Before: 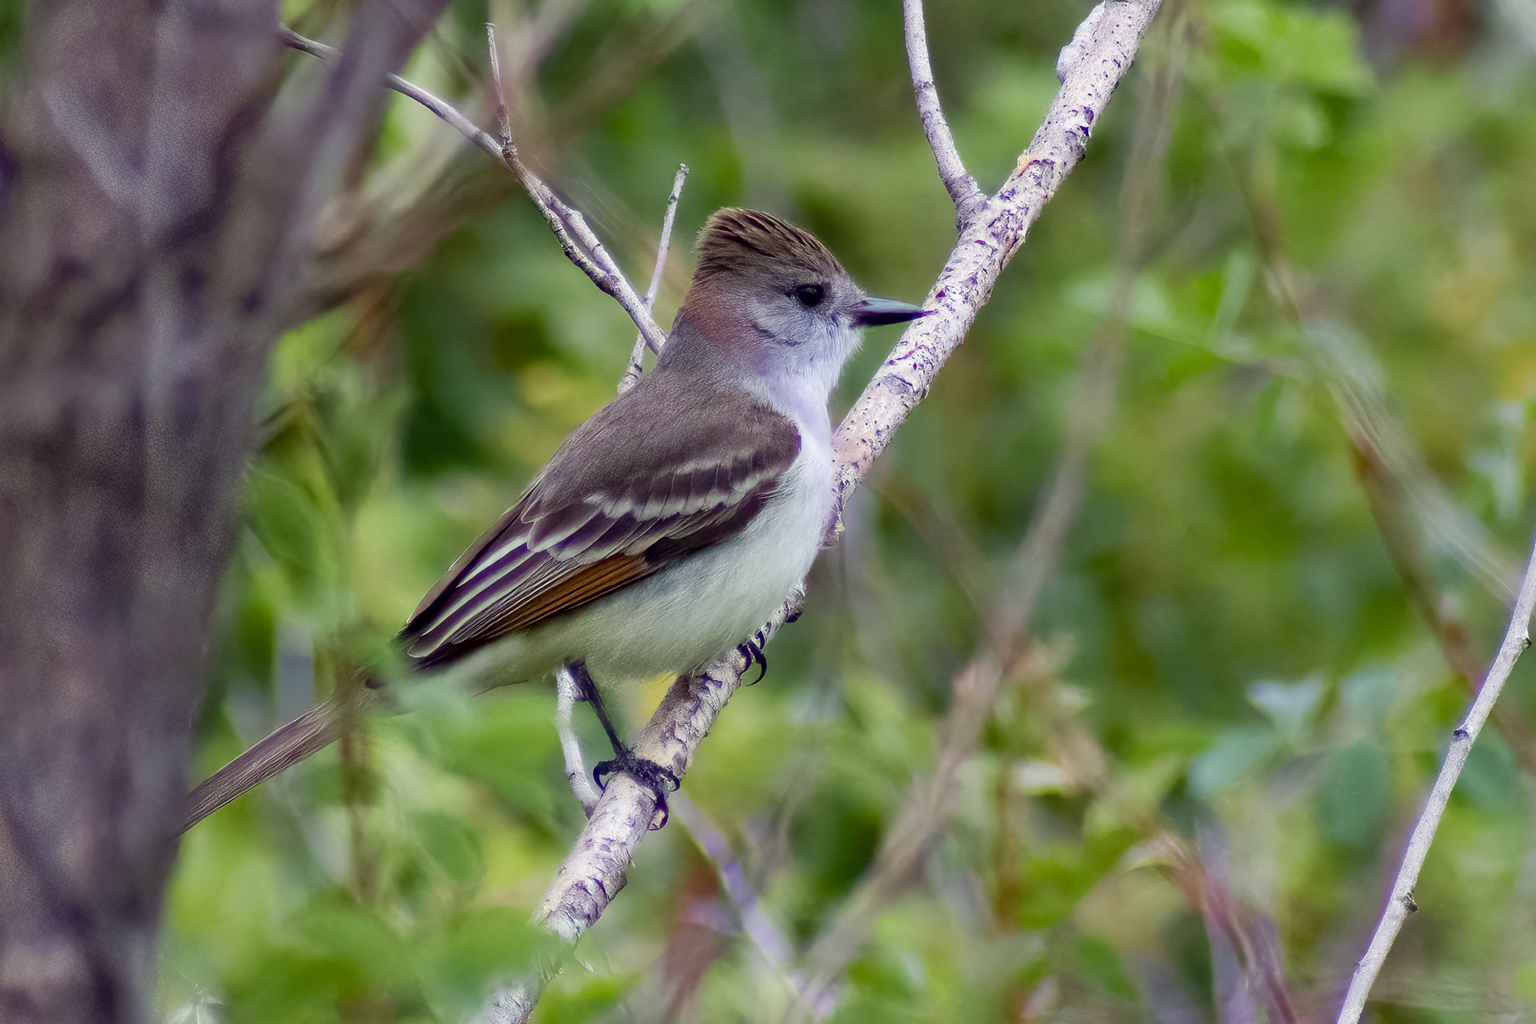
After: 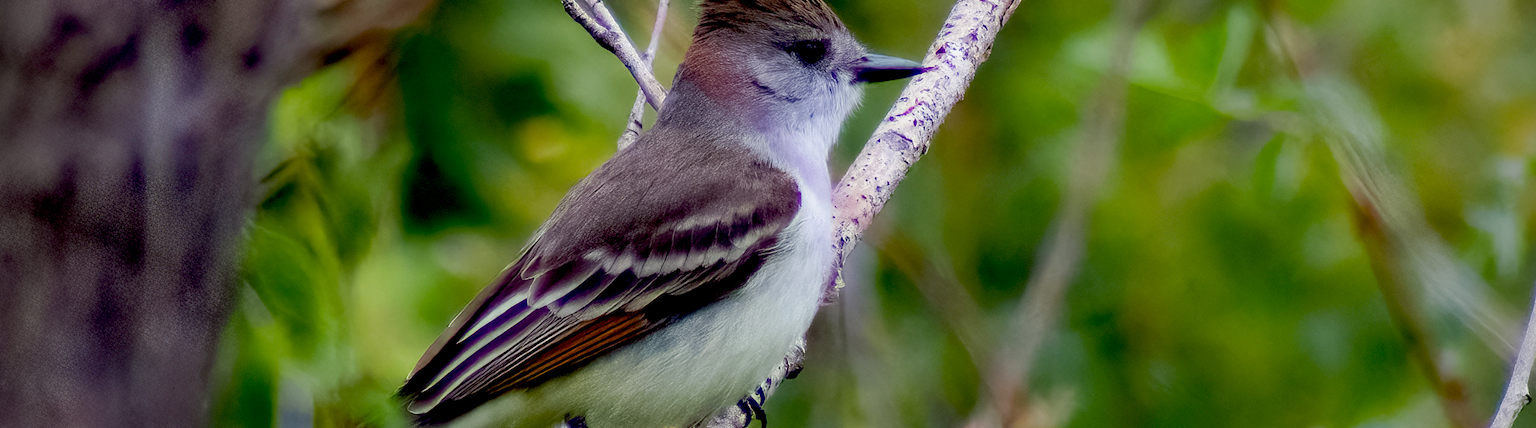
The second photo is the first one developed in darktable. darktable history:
exposure: black level correction 0.029, exposure -0.073 EV, compensate highlight preservation false
color balance: output saturation 110%
vignetting: fall-off radius 60.92%
crop and rotate: top 23.84%, bottom 34.294%
